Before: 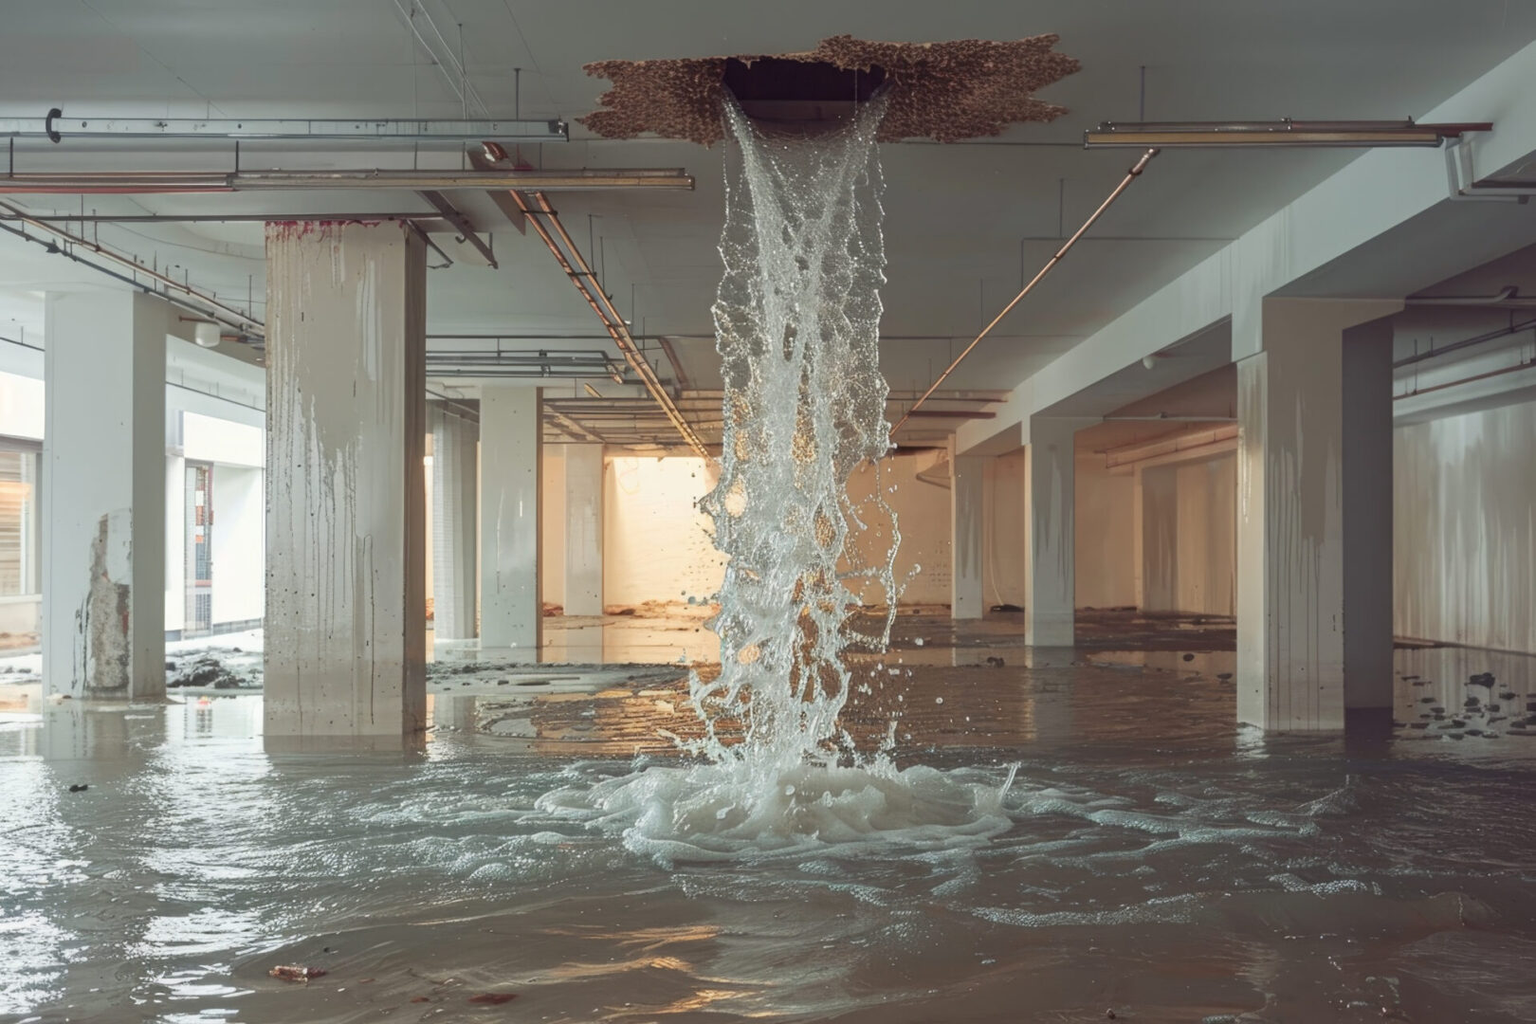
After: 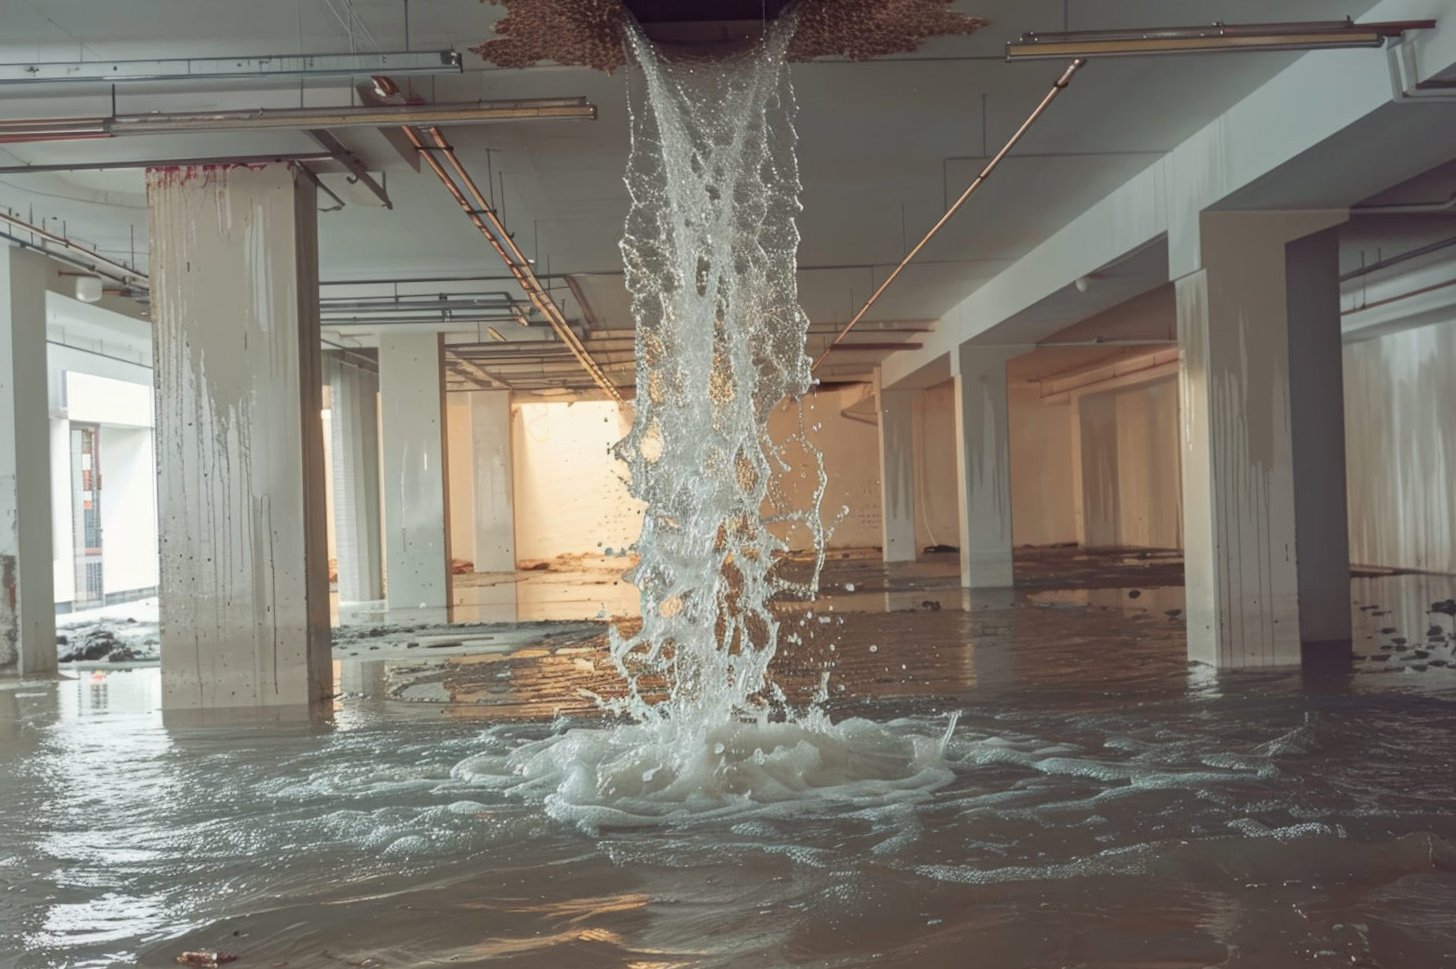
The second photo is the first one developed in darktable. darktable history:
crop and rotate: angle 1.95°, left 5.562%, top 5.679%
